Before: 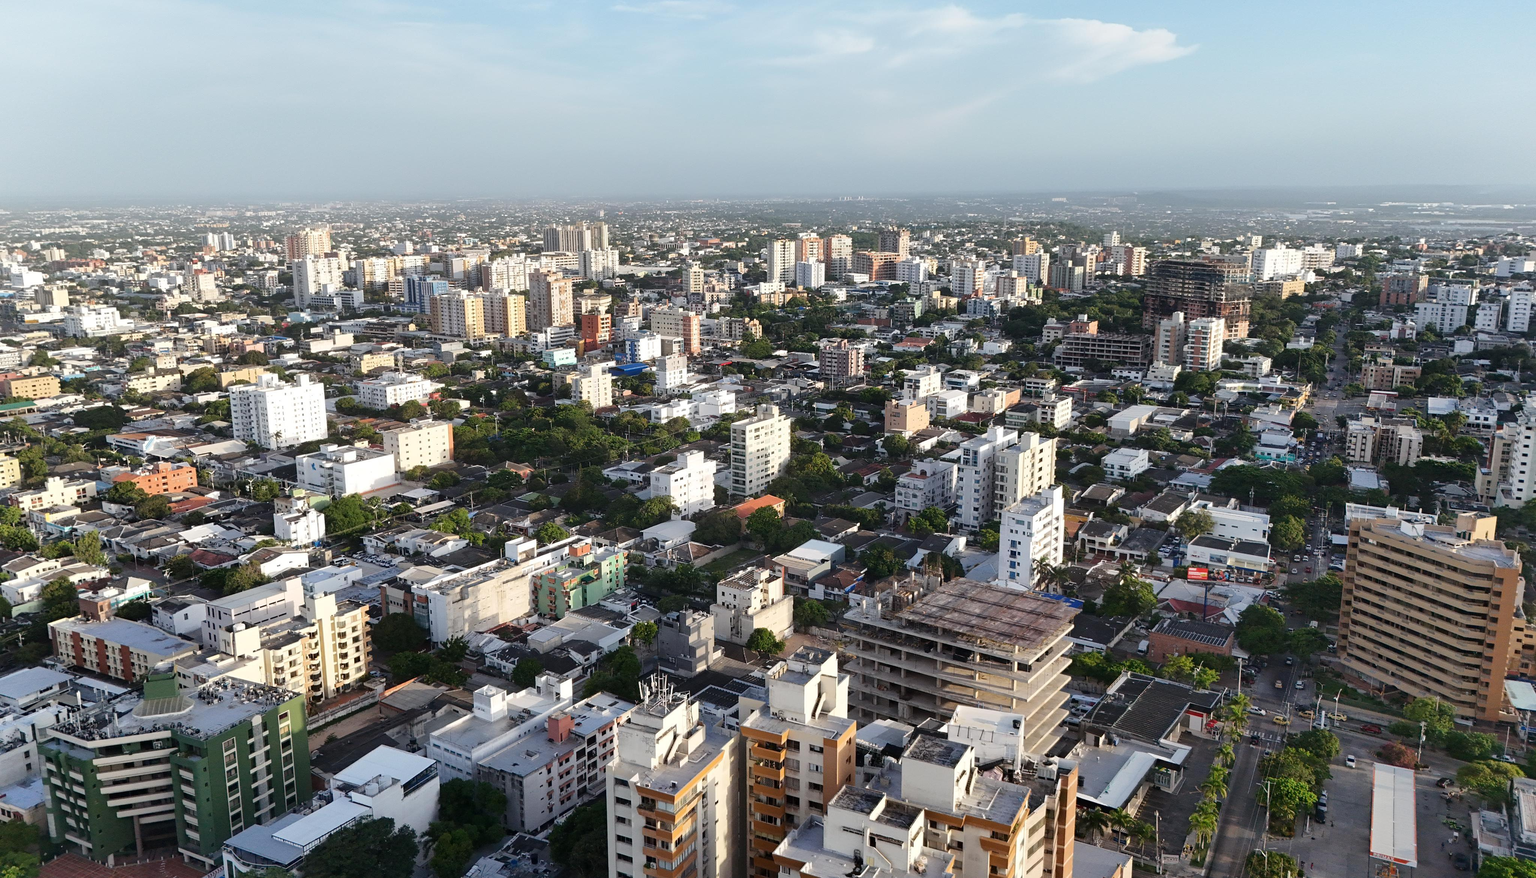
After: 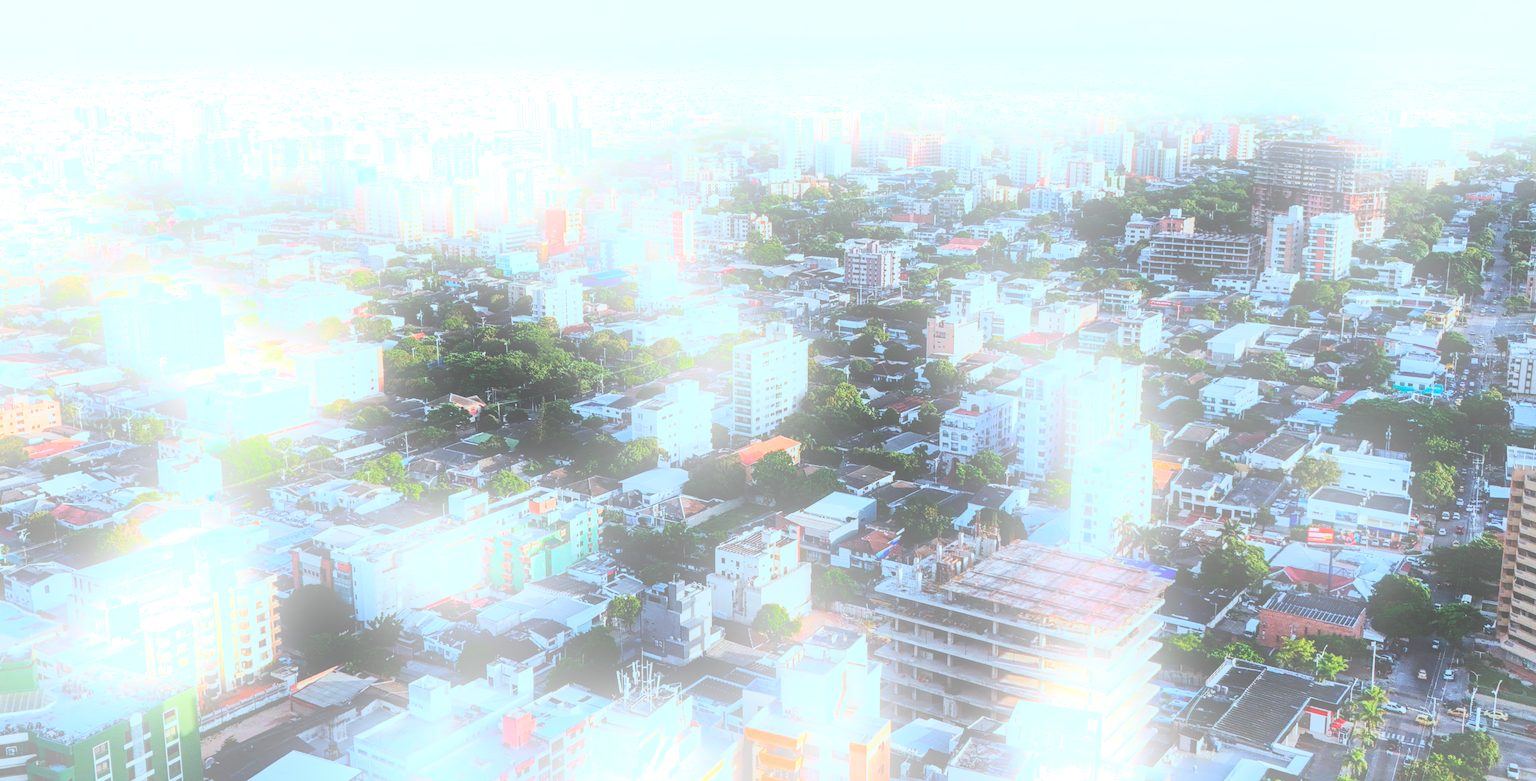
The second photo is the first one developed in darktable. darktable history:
crop: left 9.712%, top 16.928%, right 10.845%, bottom 12.332%
local contrast: on, module defaults
color correction: highlights a* -9.73, highlights b* -21.22
bloom: size 25%, threshold 5%, strength 90%
shadows and highlights: low approximation 0.01, soften with gaussian
sigmoid: contrast 1.81, skew -0.21, preserve hue 0%, red attenuation 0.1, red rotation 0.035, green attenuation 0.1, green rotation -0.017, blue attenuation 0.15, blue rotation -0.052, base primaries Rec2020
